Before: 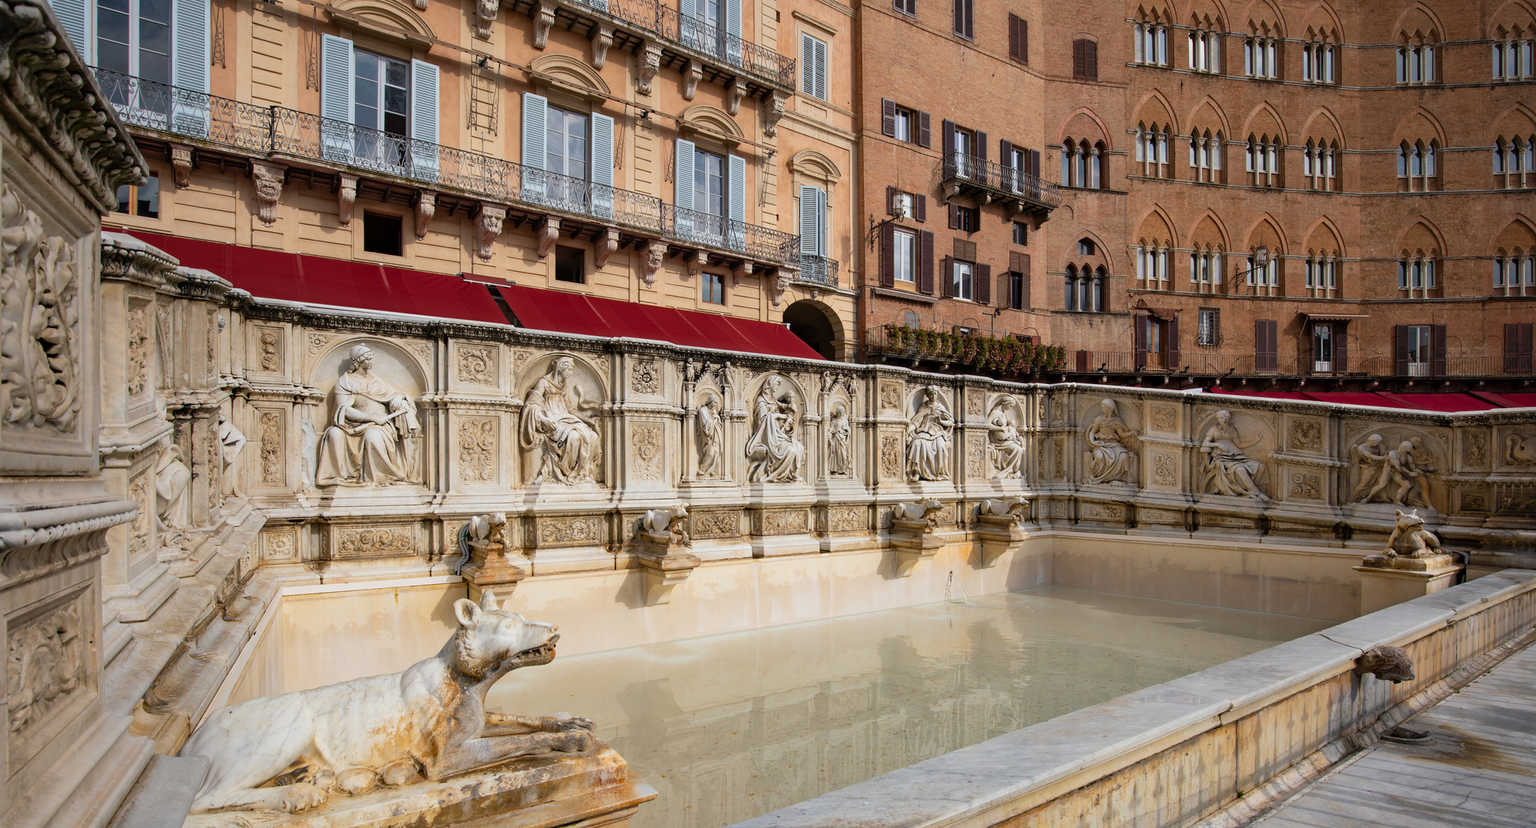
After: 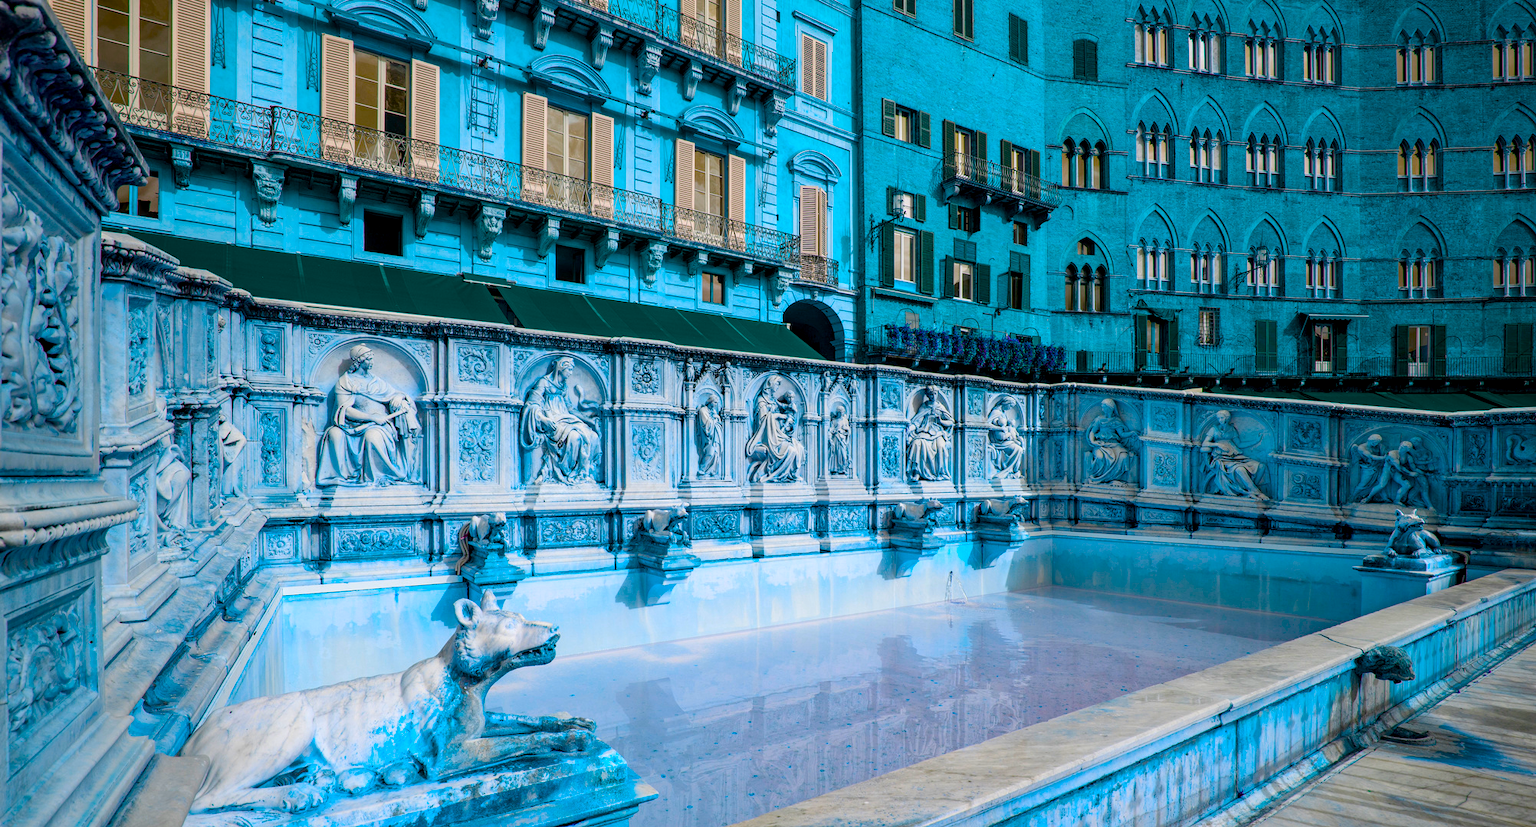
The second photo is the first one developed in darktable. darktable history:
local contrast: on, module defaults
color balance rgb: linear chroma grading › global chroma 8.927%, perceptual saturation grading › global saturation 34.668%, perceptual saturation grading › highlights -25.093%, perceptual saturation grading › shadows 49.573%, hue shift 177.99°, global vibrance 49.69%, contrast 0.161%
